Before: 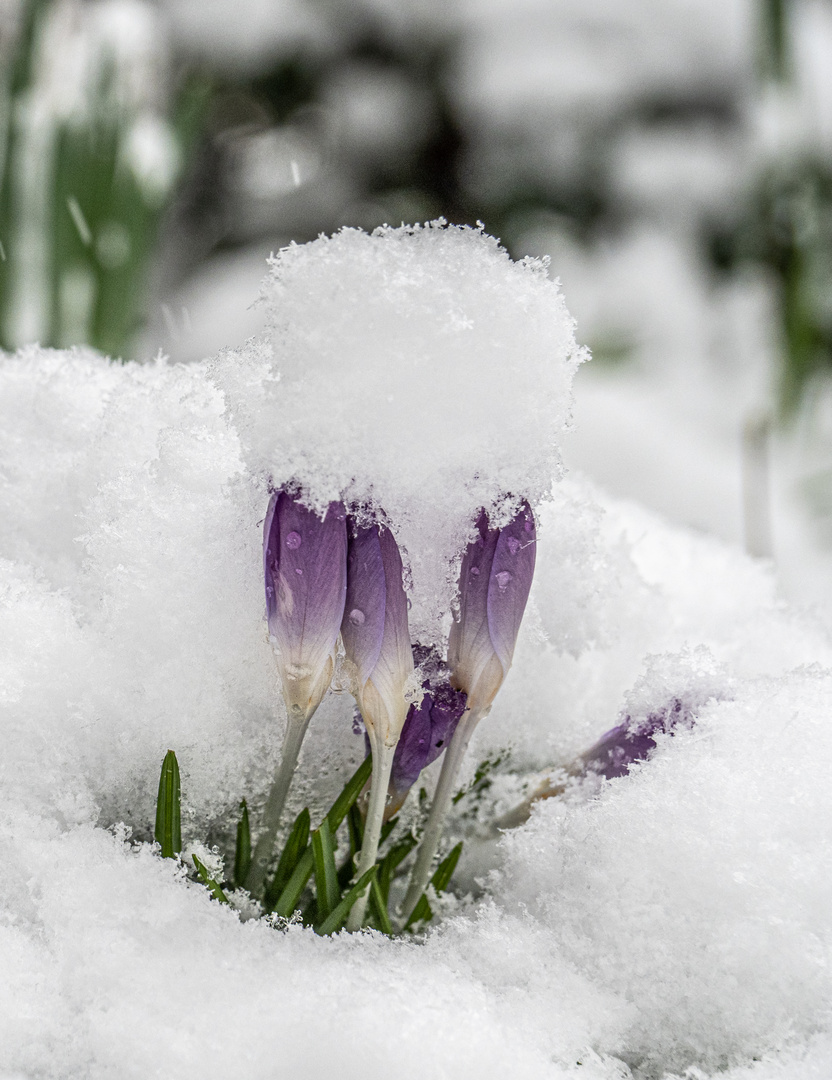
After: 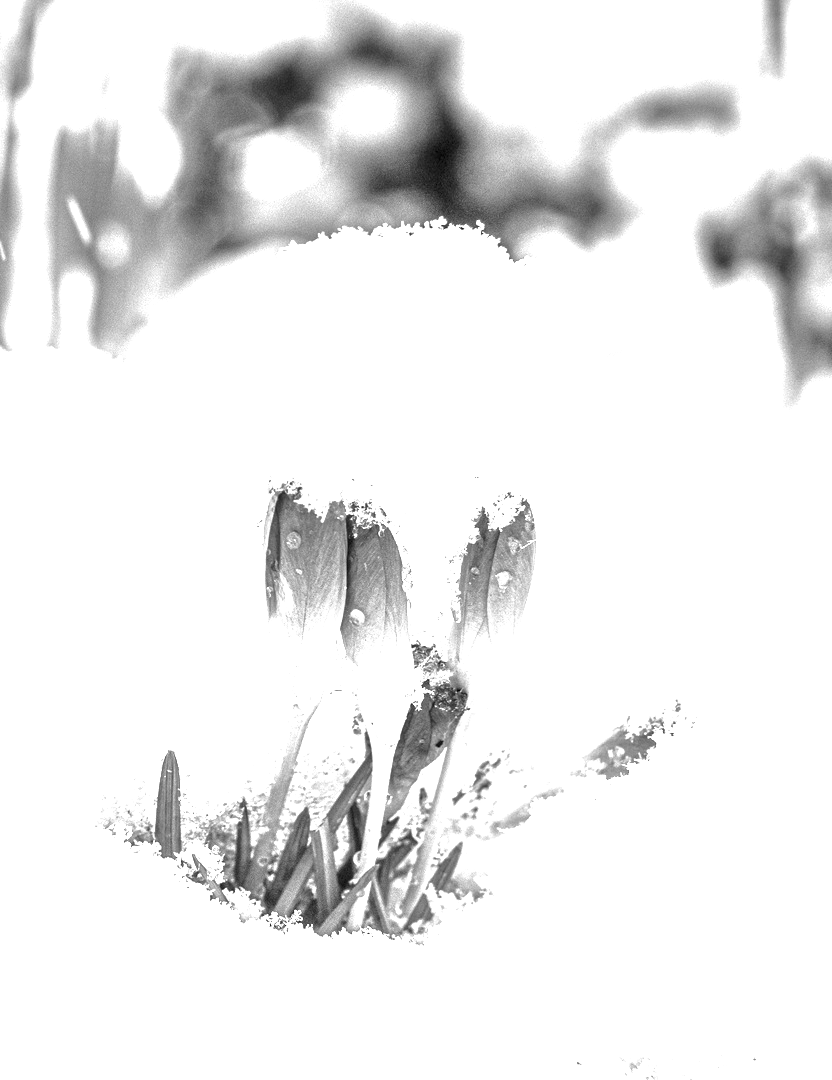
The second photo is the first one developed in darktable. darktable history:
monochrome: a -6.99, b 35.61, size 1.4
shadows and highlights: shadows 25, highlights -25
exposure: exposure 2.207 EV, compensate highlight preservation false
